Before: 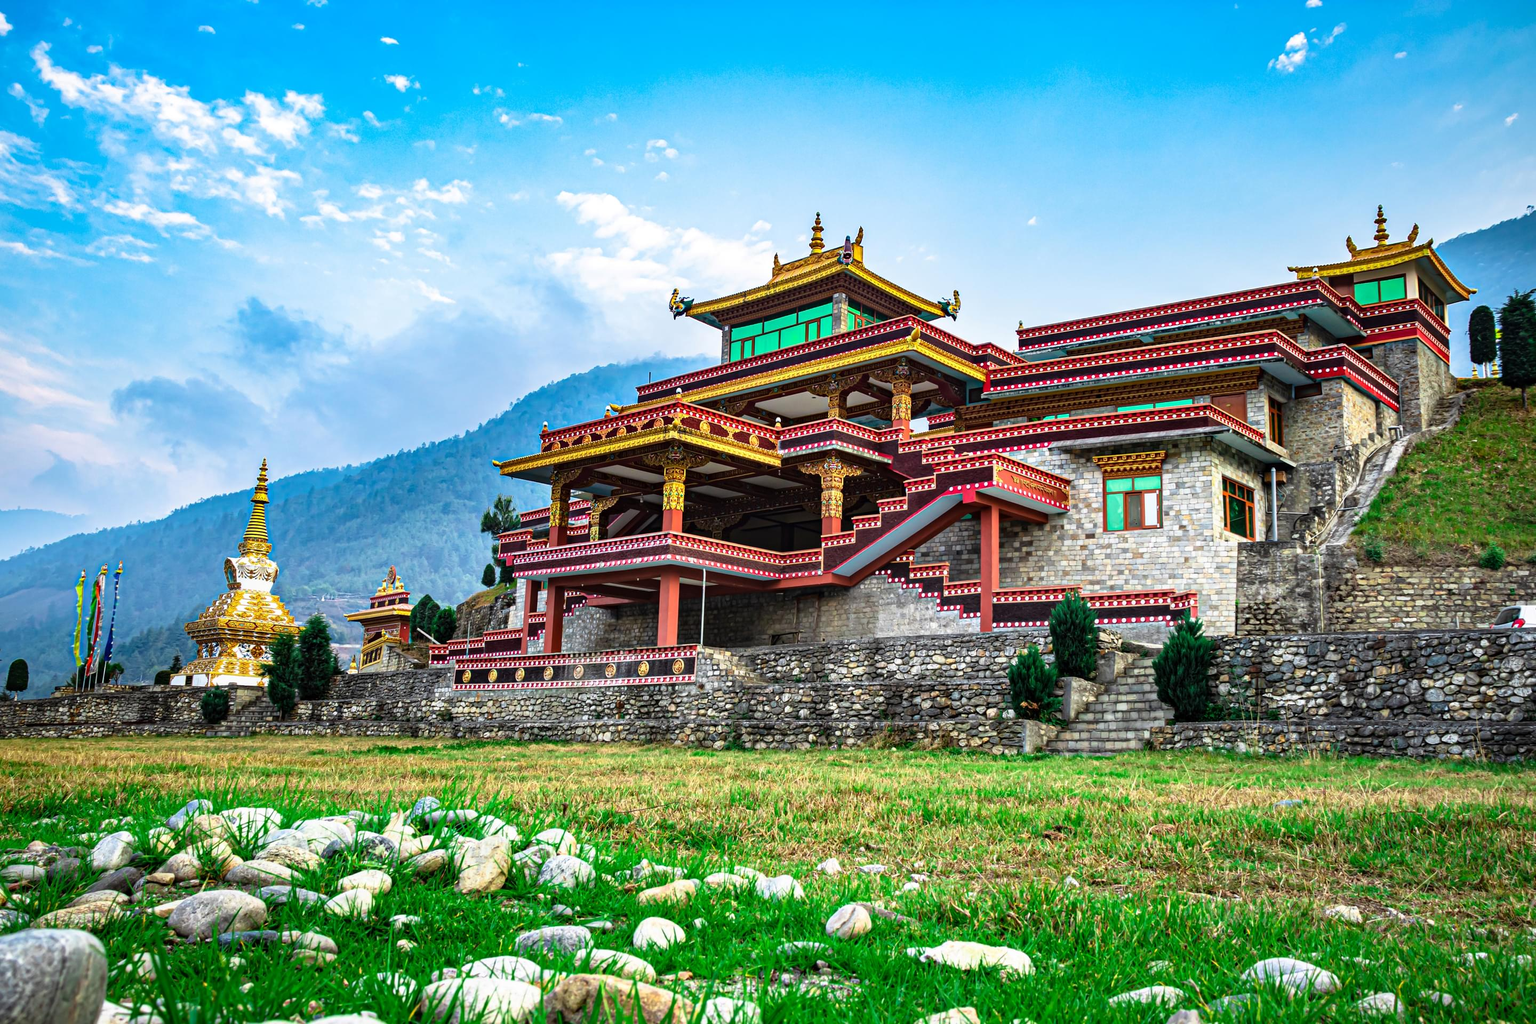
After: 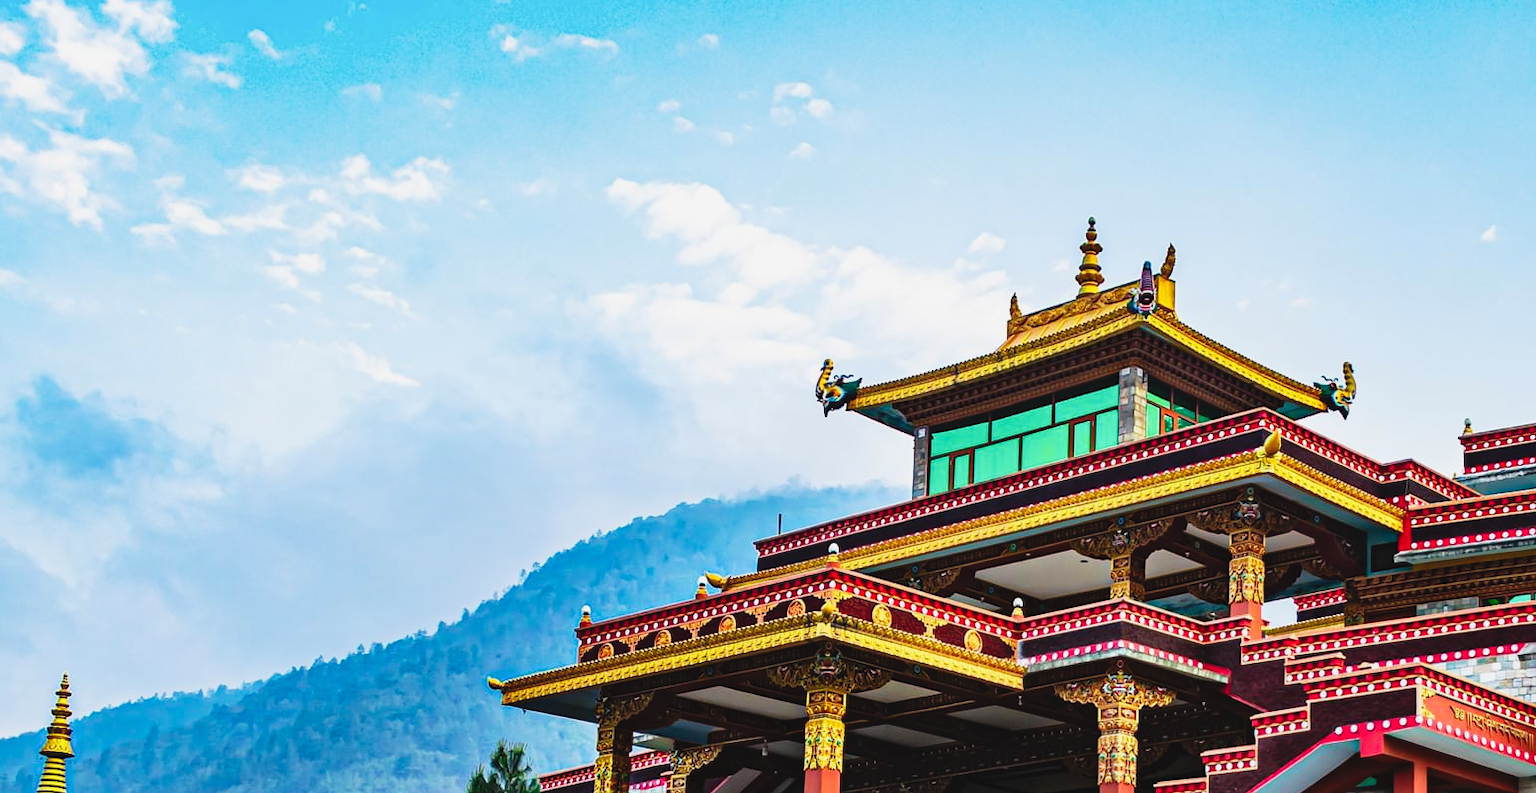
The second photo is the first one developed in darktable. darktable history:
tone curve: curves: ch0 [(0, 0.047) (0.15, 0.127) (0.46, 0.466) (0.751, 0.788) (1, 0.961)]; ch1 [(0, 0) (0.43, 0.408) (0.476, 0.469) (0.505, 0.501) (0.553, 0.557) (0.592, 0.58) (0.631, 0.625) (1, 1)]; ch2 [(0, 0) (0.505, 0.495) (0.55, 0.557) (0.583, 0.573) (1, 1)], preserve colors none
crop: left 14.933%, top 9.307%, right 31.141%, bottom 48.881%
